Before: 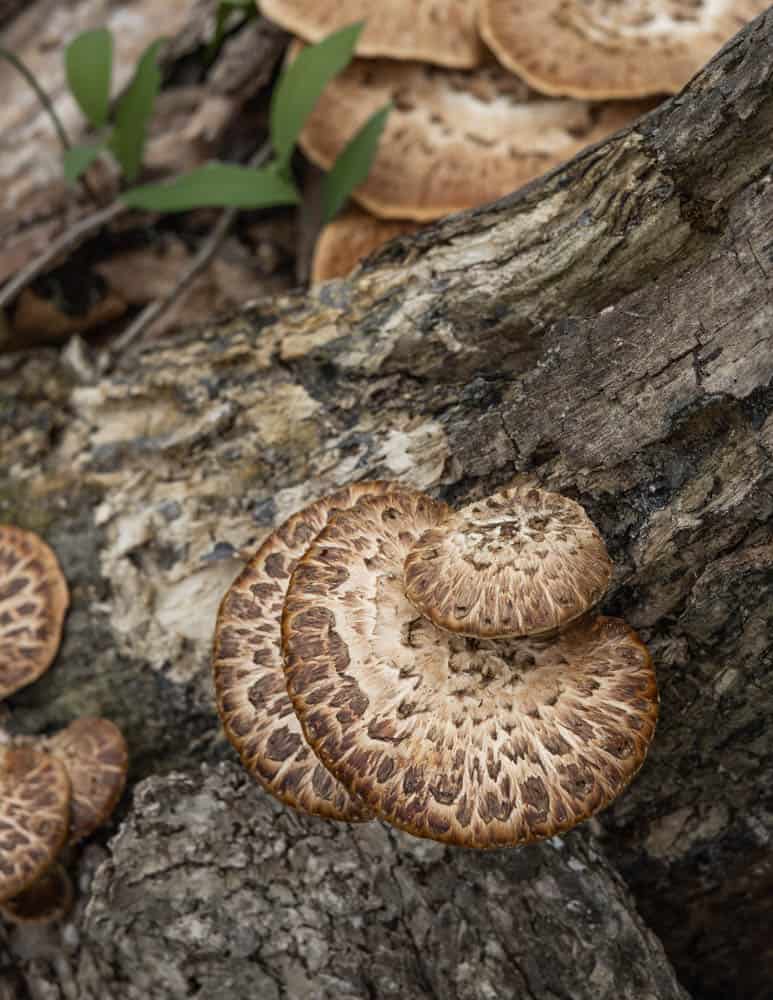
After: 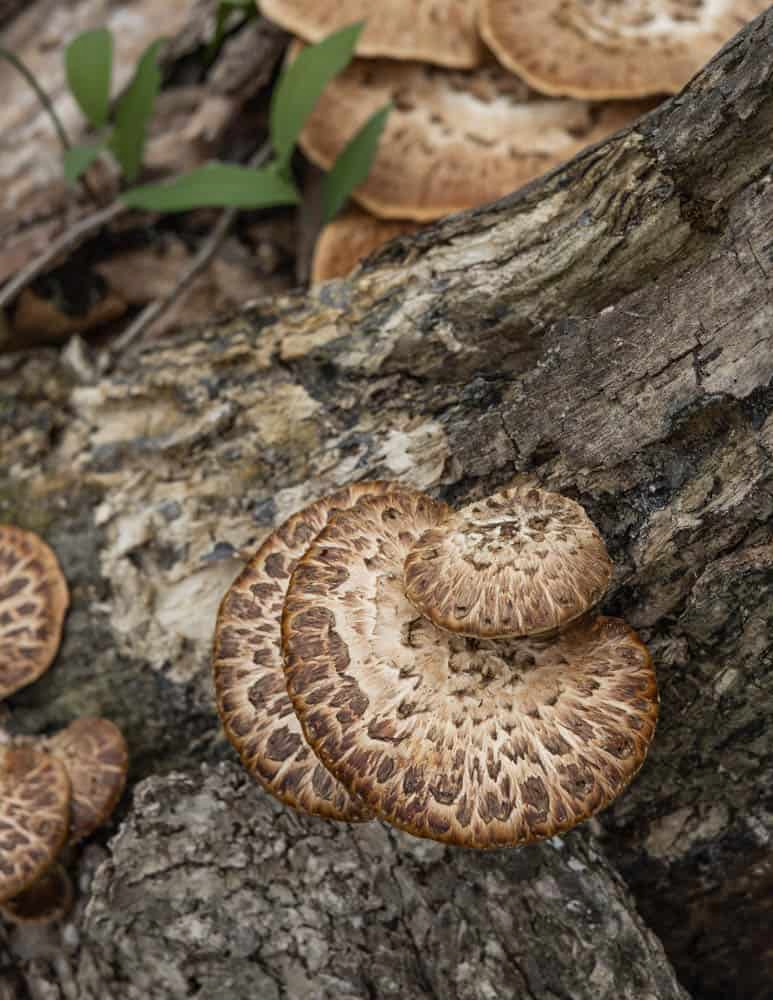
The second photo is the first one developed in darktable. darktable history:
shadows and highlights: shadows 43.84, white point adjustment -1.39, soften with gaussian
